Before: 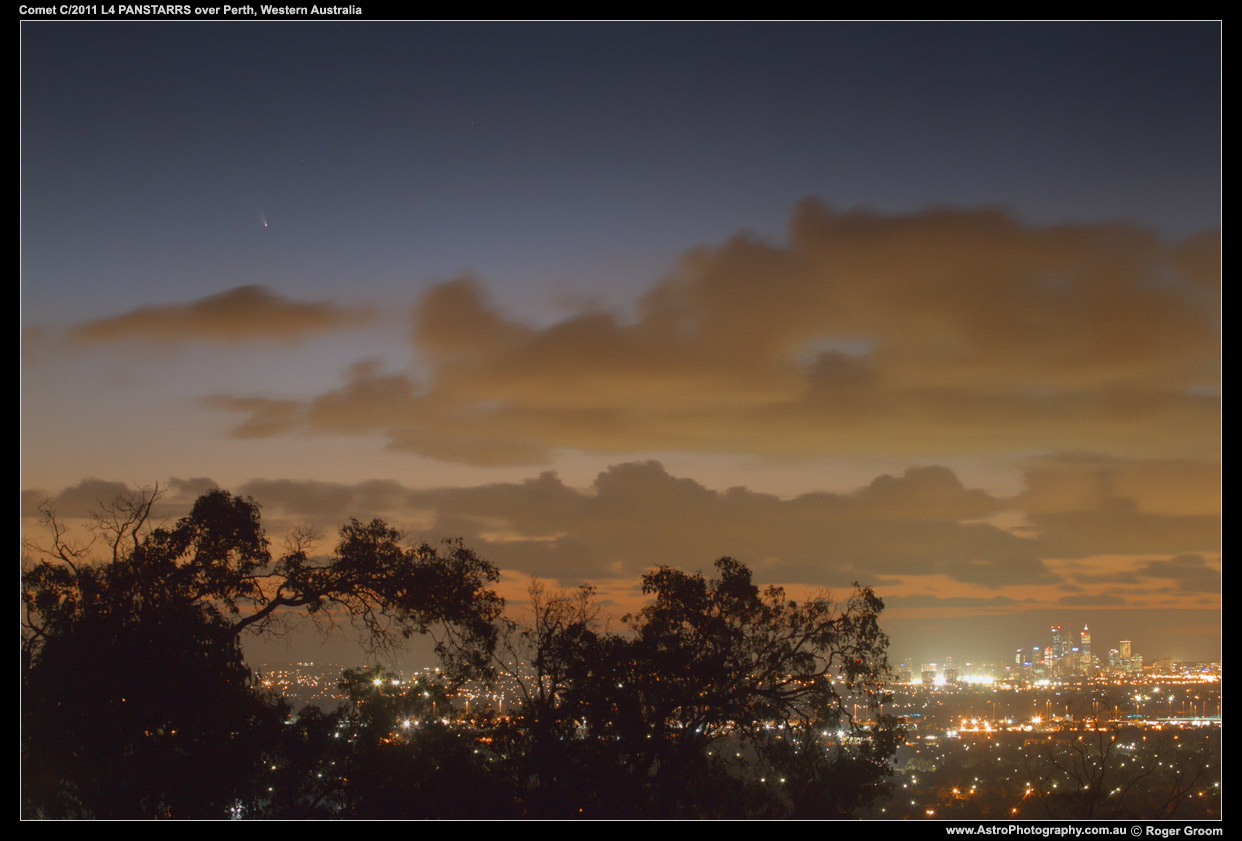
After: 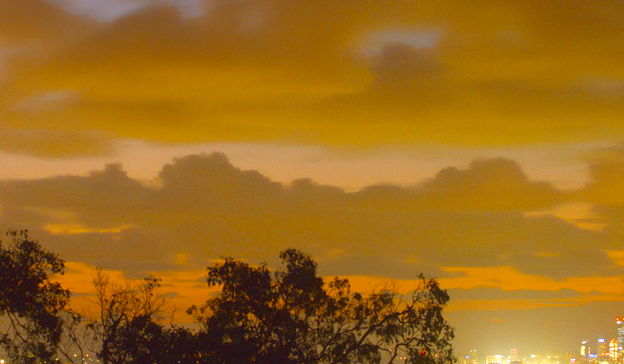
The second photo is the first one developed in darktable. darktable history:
crop: left 35.03%, top 36.625%, right 14.663%, bottom 20.057%
color balance rgb: linear chroma grading › global chroma 20%, perceptual saturation grading › global saturation 25%, perceptual brilliance grading › global brilliance 20%, global vibrance 20%
